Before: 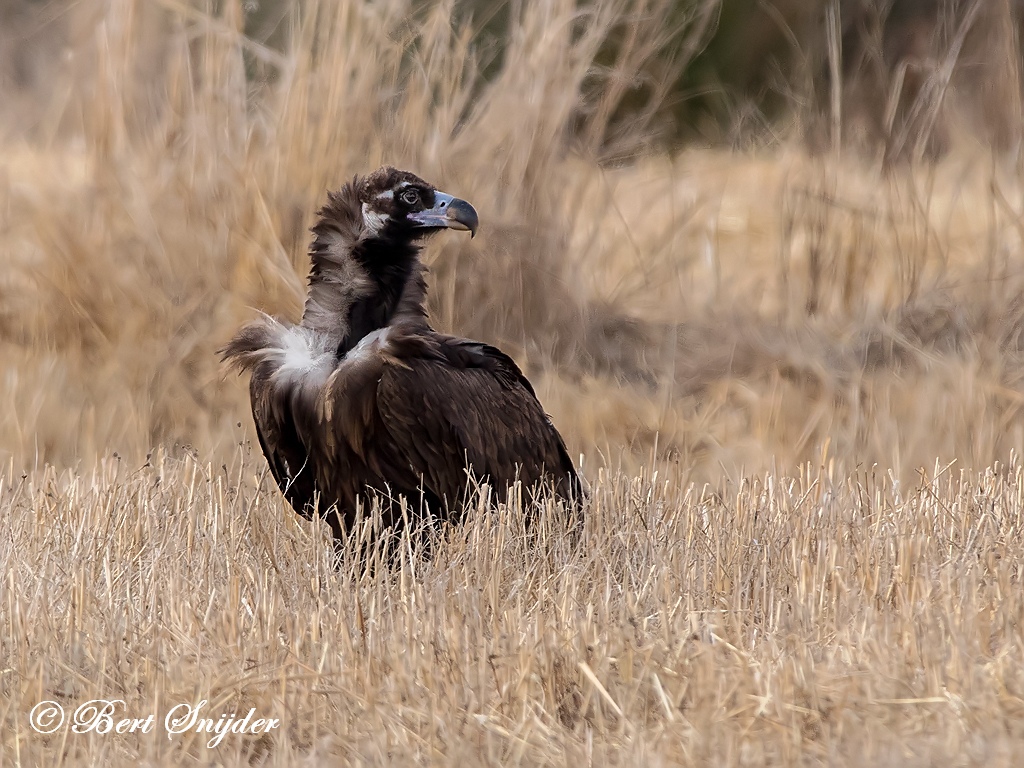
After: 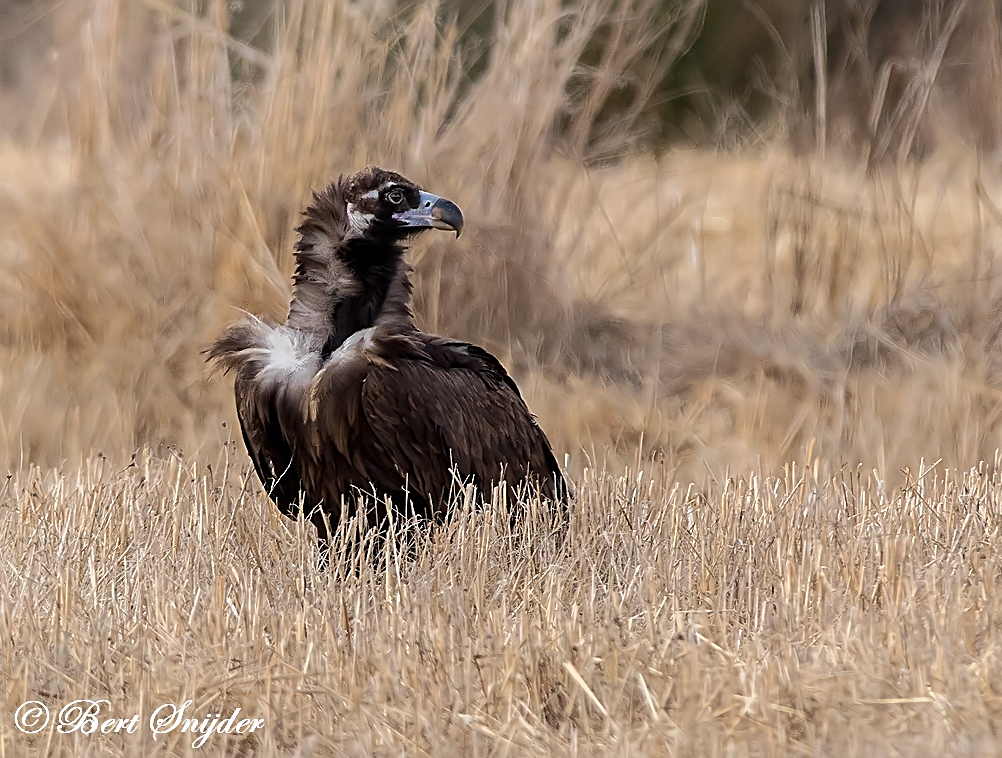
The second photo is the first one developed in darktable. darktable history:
sharpen: on, module defaults
crop and rotate: left 1.54%, right 0.513%, bottom 1.256%
